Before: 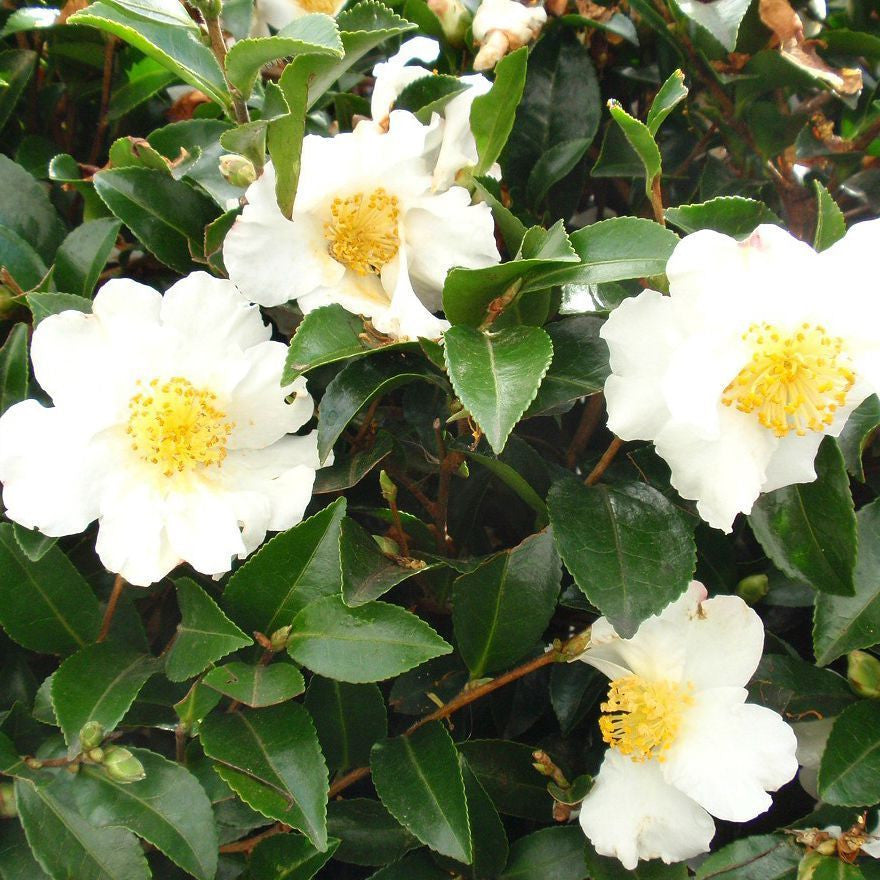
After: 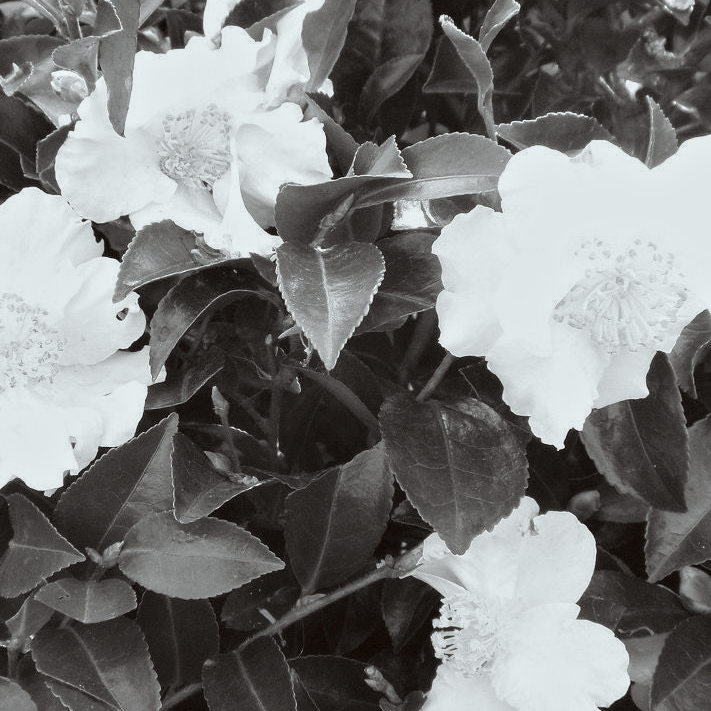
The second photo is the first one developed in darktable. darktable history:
color correction: highlights a* -2.73, highlights b* -2.09, shadows a* 2.41, shadows b* 2.73
tone equalizer: -8 EV -0.002 EV, -7 EV 0.005 EV, -6 EV -0.009 EV, -5 EV 0.011 EV, -4 EV -0.012 EV, -3 EV 0.007 EV, -2 EV -0.062 EV, -1 EV -0.293 EV, +0 EV -0.582 EV, smoothing diameter 2%, edges refinement/feathering 20, mask exposure compensation -1.57 EV, filter diffusion 5
crop: left 19.159%, top 9.58%, bottom 9.58%
color calibration: output gray [0.714, 0.278, 0, 0], illuminant same as pipeline (D50), adaptation none (bypass)
